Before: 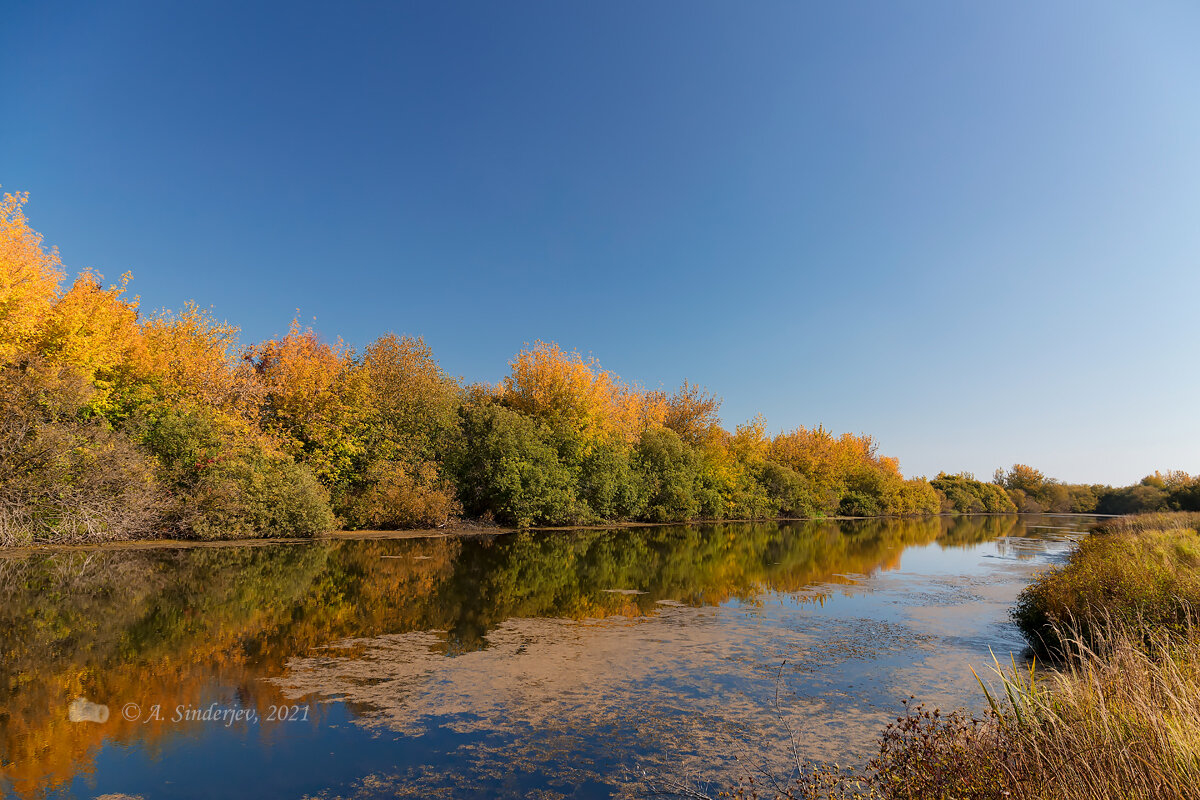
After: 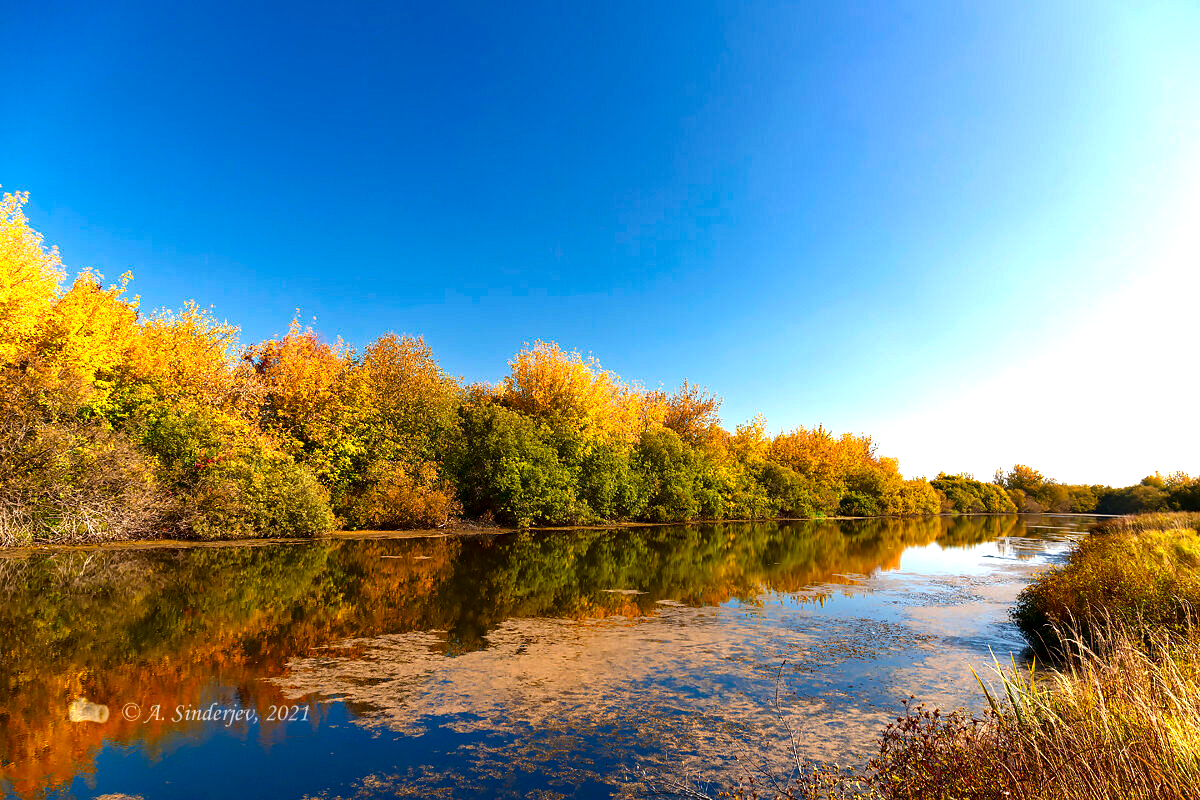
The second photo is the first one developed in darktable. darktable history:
haze removal: compatibility mode true, adaptive false
exposure: exposure 1.16 EV, compensate exposure bias true, compensate highlight preservation false
contrast brightness saturation: brightness -0.25, saturation 0.2
